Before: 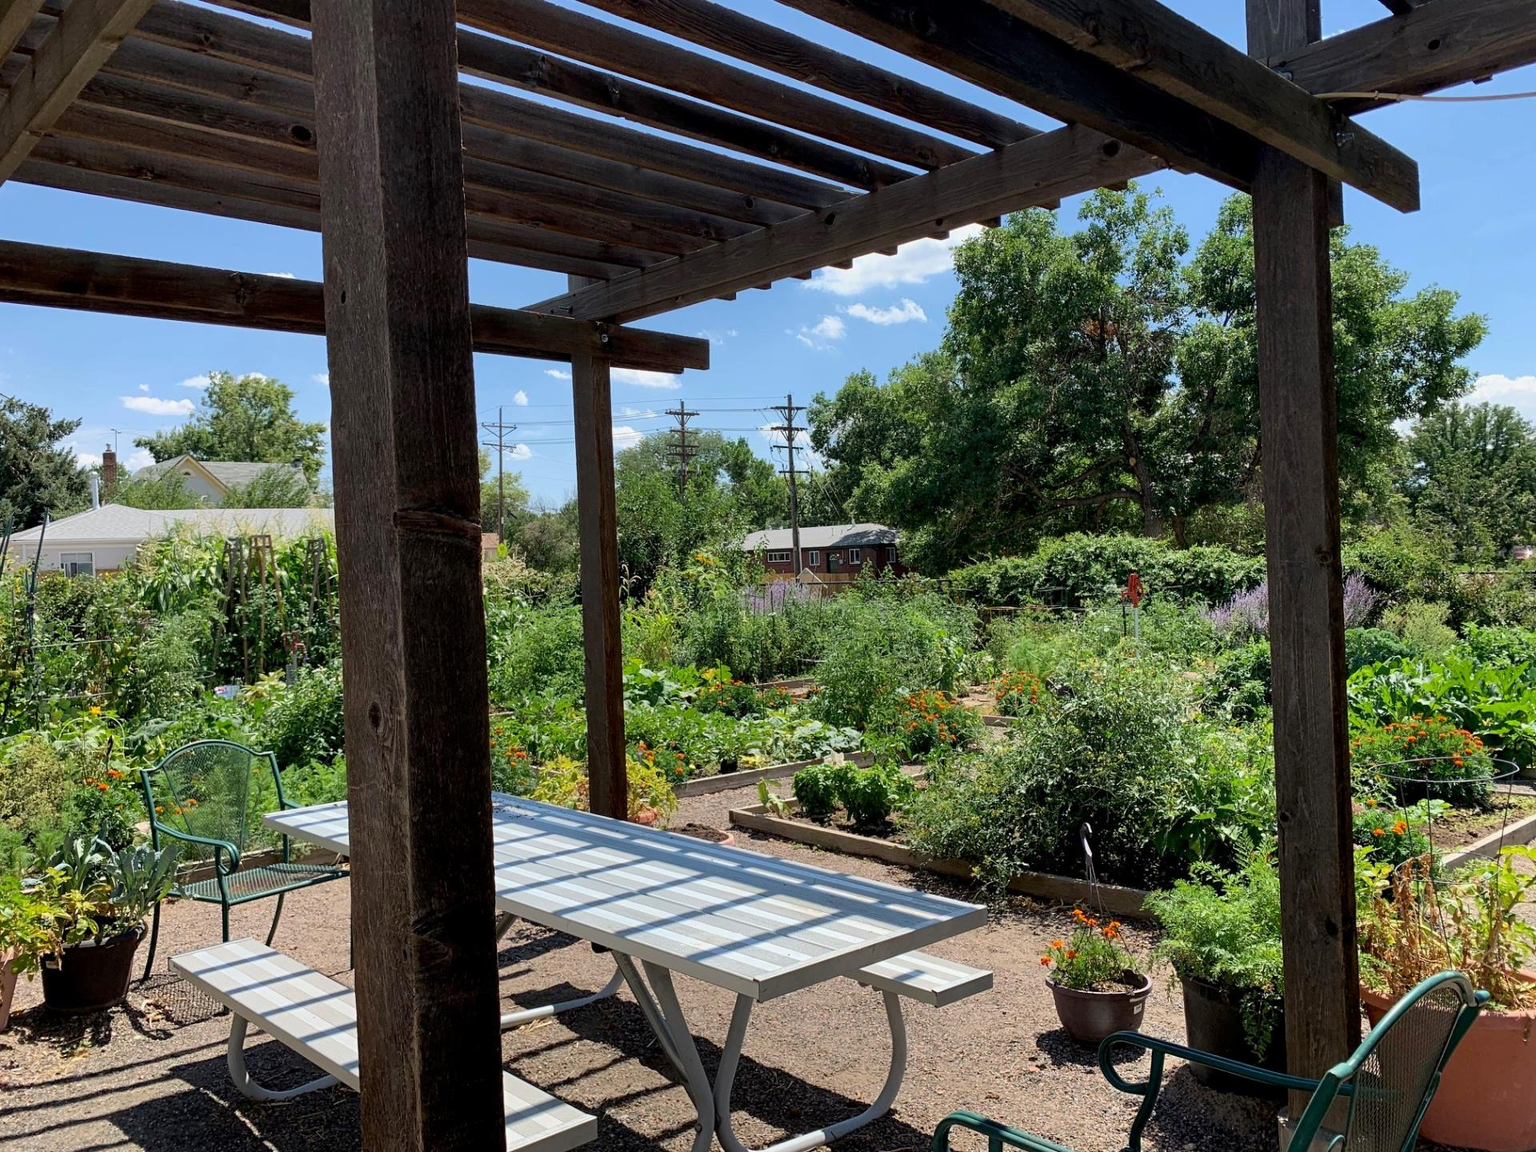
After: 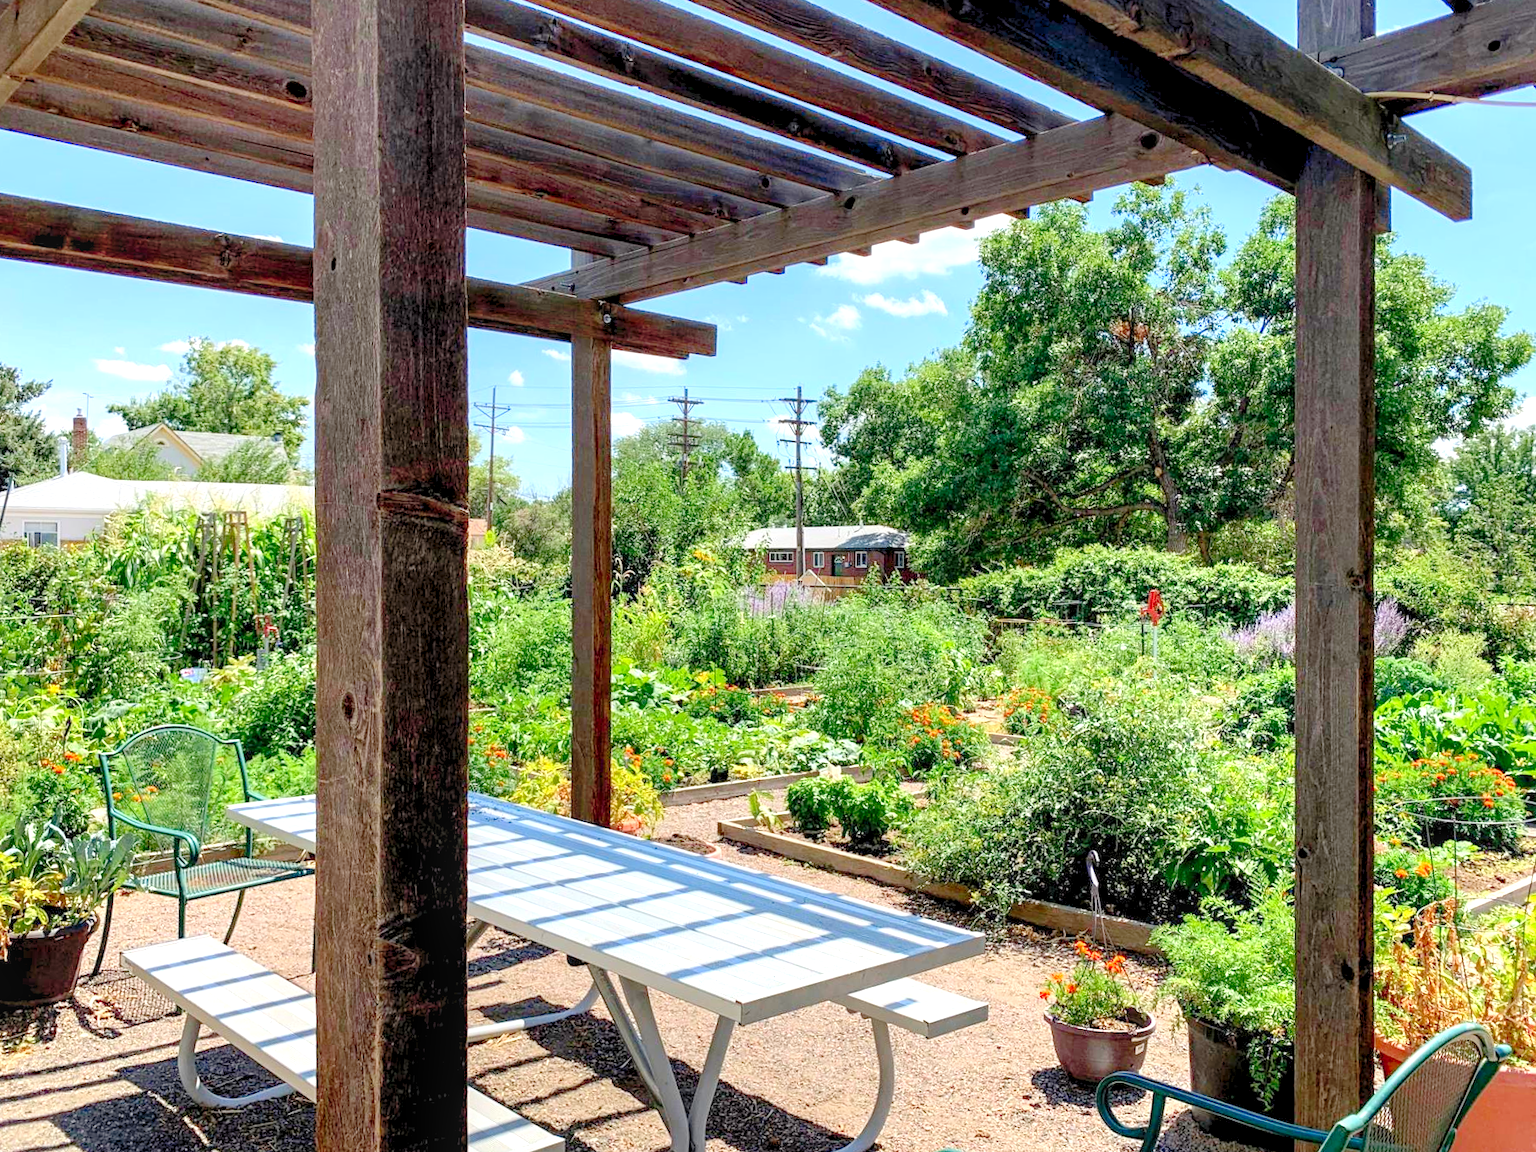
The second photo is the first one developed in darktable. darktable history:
crop and rotate: angle -2.38°
local contrast: detail 130%
levels: levels [0.008, 0.318, 0.836]
